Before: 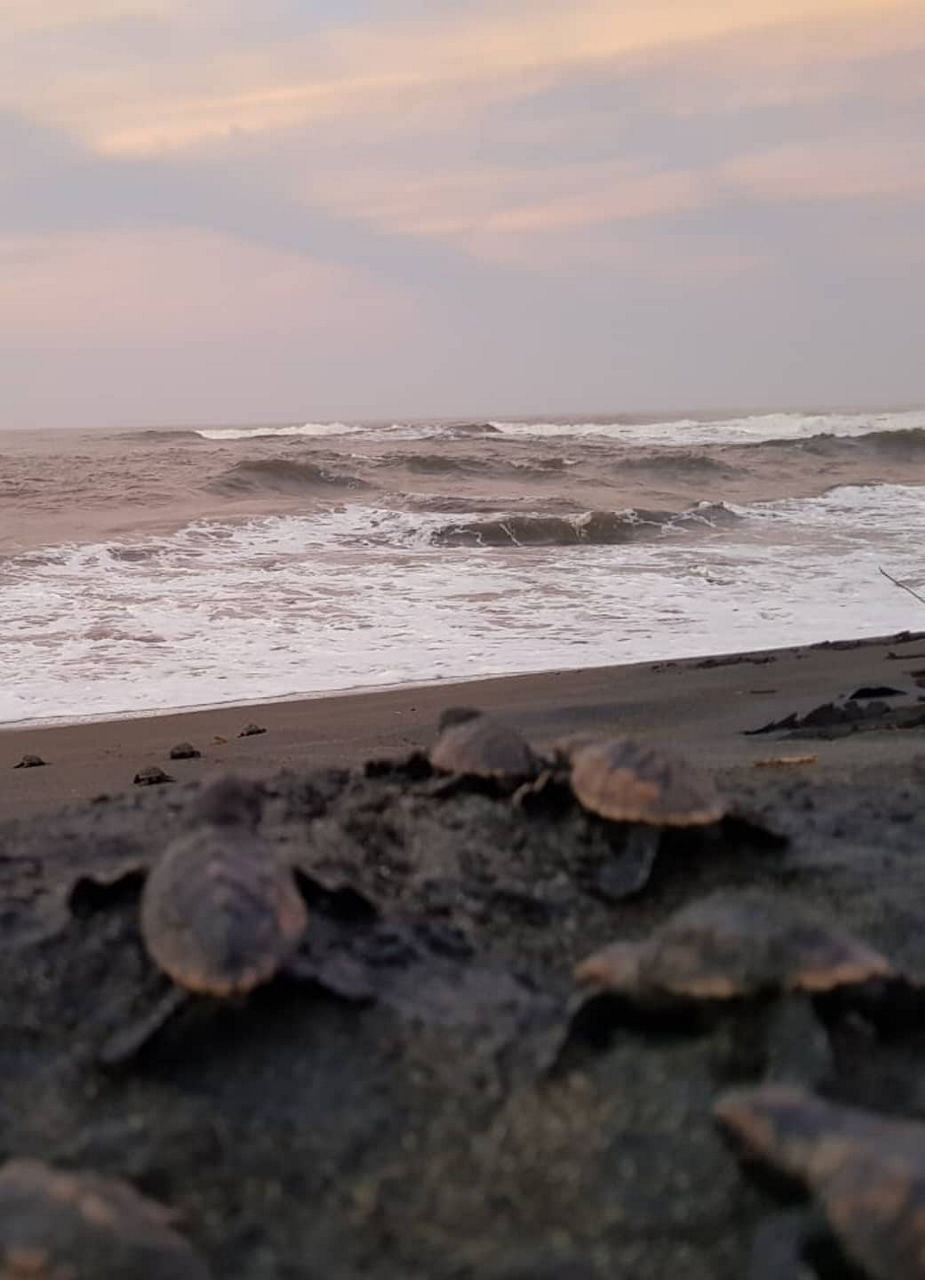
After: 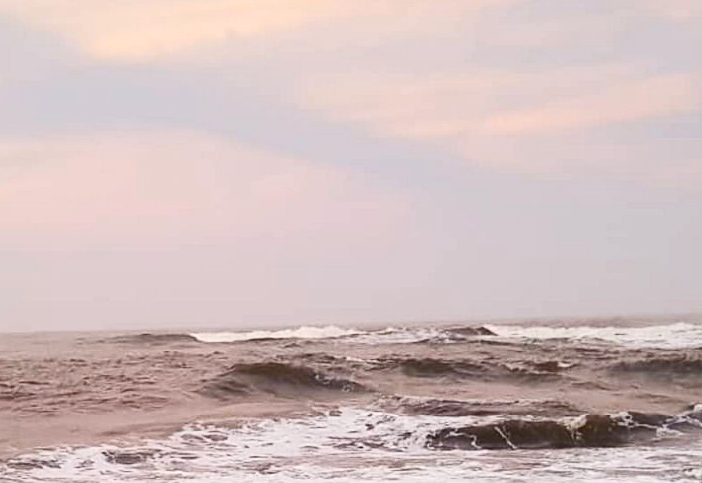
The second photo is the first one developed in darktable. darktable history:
crop: left 0.573%, top 7.651%, right 23.49%, bottom 54.6%
color balance rgb: perceptual saturation grading › global saturation 40.989%, perceptual saturation grading › highlights -50.261%, perceptual saturation grading › shadows 30.74%, global vibrance 20%
contrast brightness saturation: contrast 0.297
sharpen: amount 0.21
